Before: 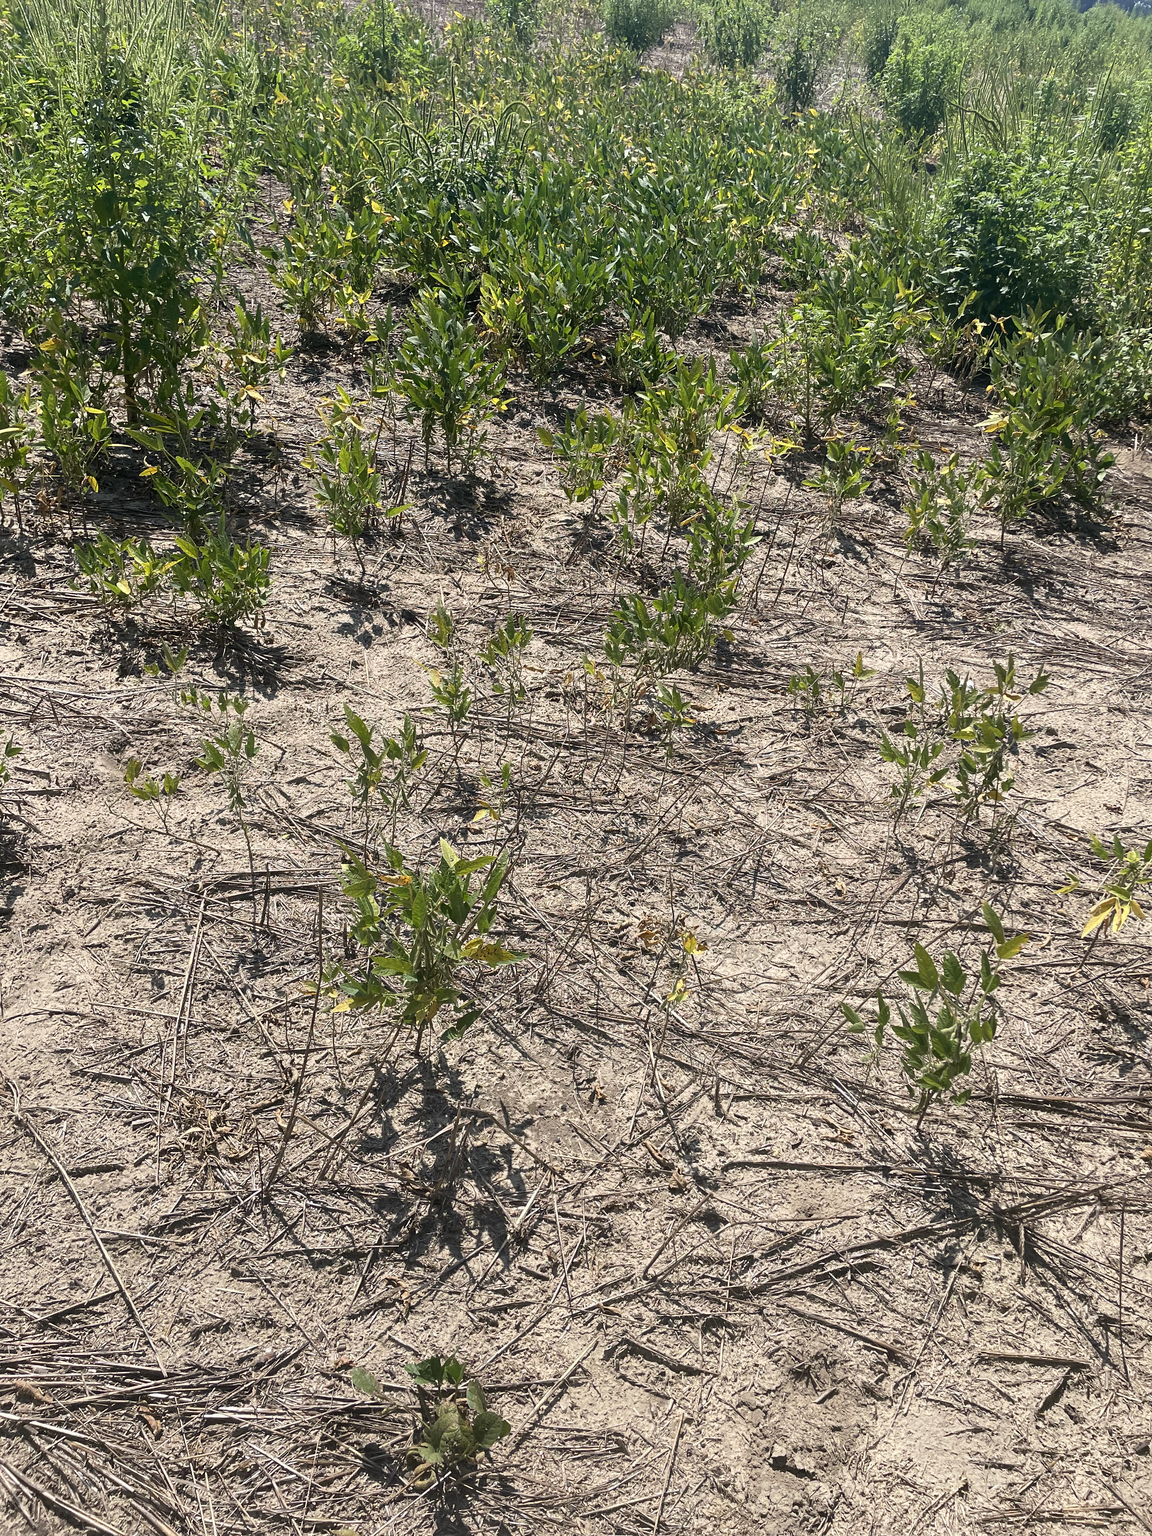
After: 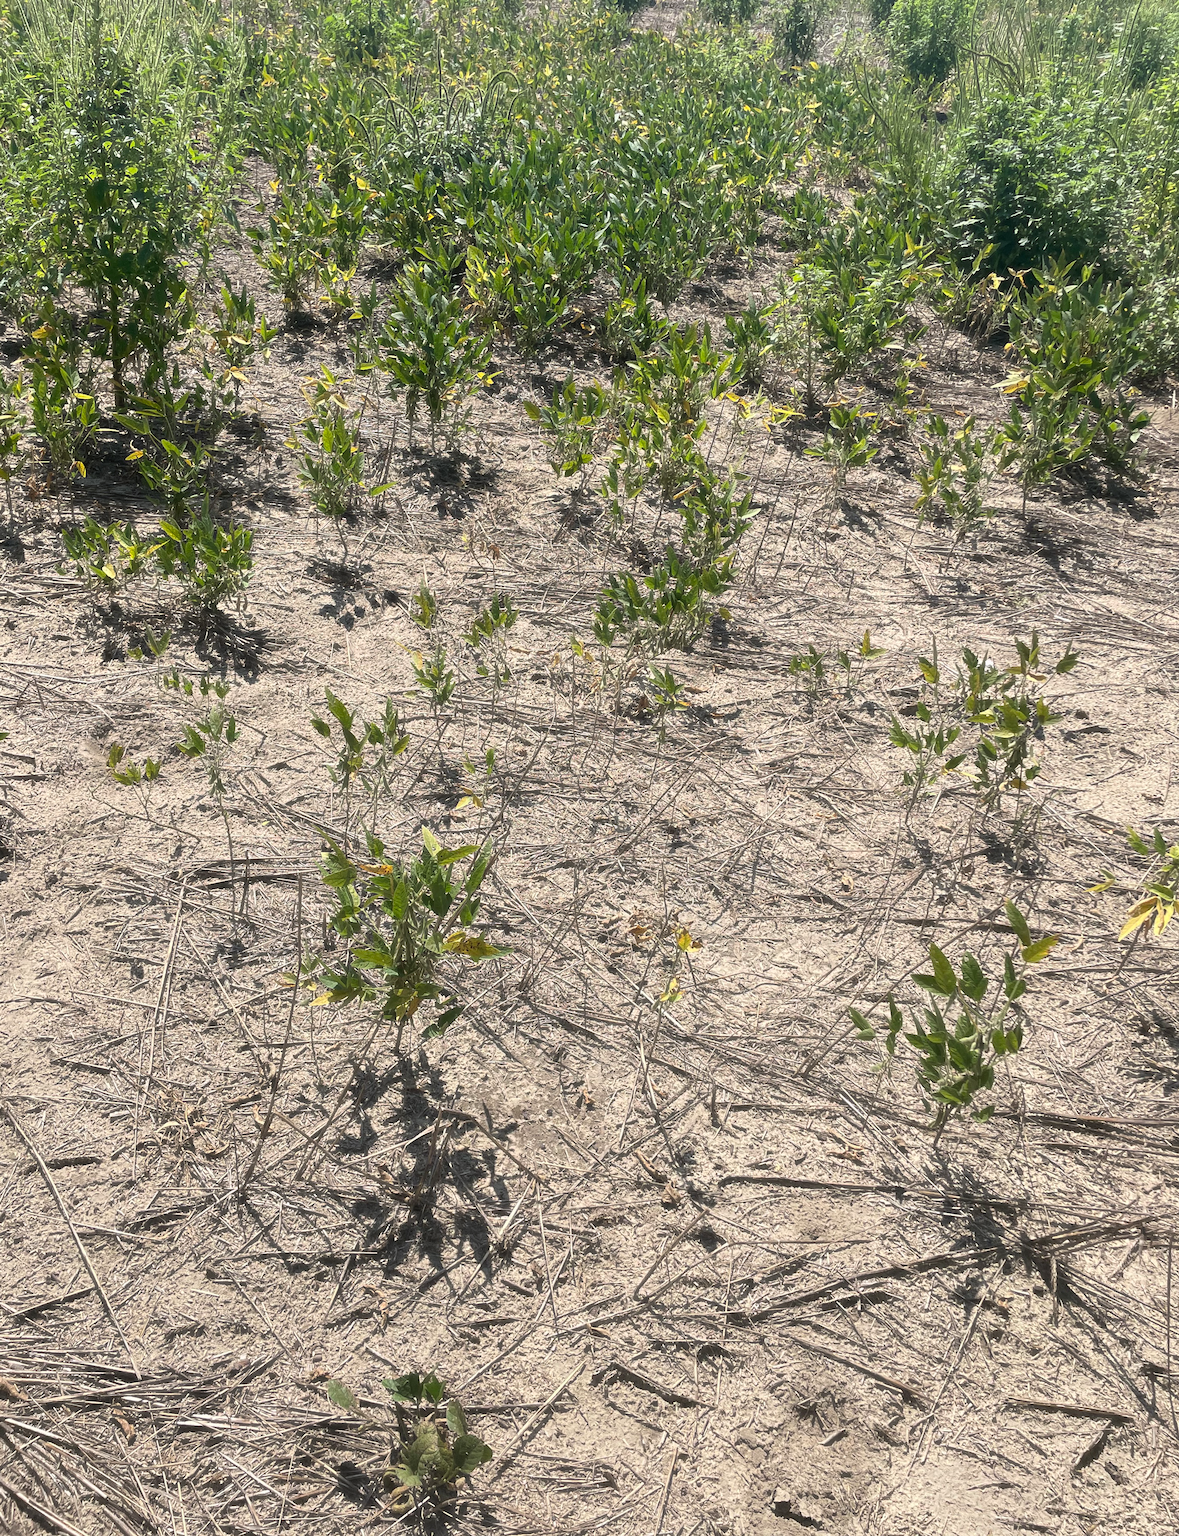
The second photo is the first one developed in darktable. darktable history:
rotate and perspective: rotation 0.074°, lens shift (vertical) 0.096, lens shift (horizontal) -0.041, crop left 0.043, crop right 0.952, crop top 0.024, crop bottom 0.979
haze removal: strength -0.1, adaptive false
